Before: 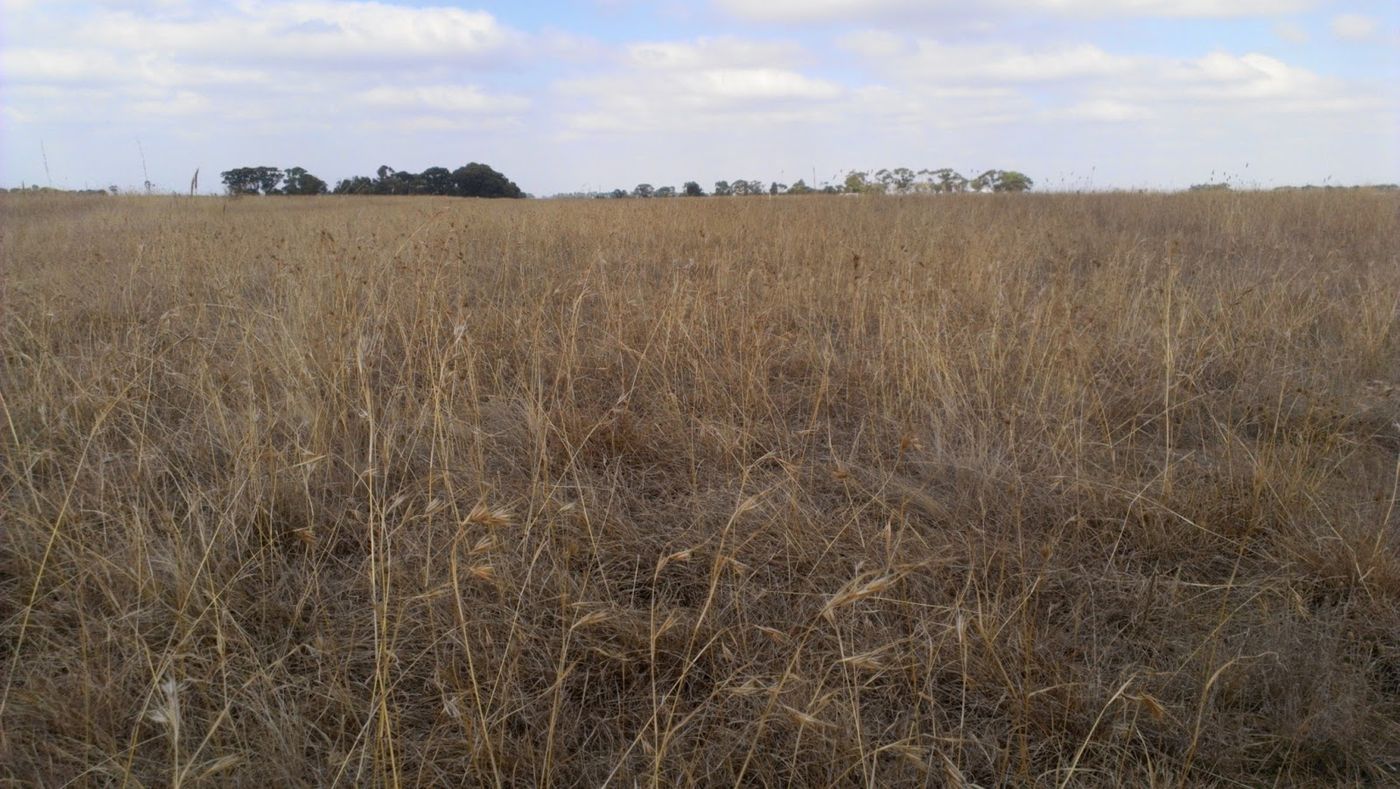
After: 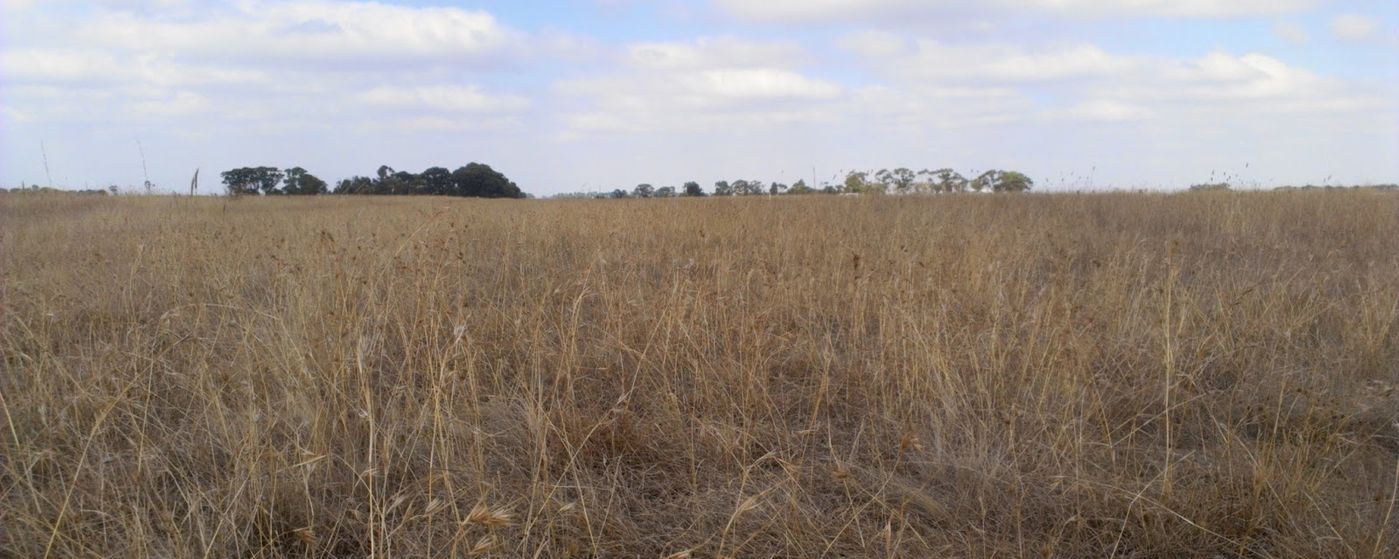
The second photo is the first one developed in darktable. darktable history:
crop: right 0%, bottom 29.149%
